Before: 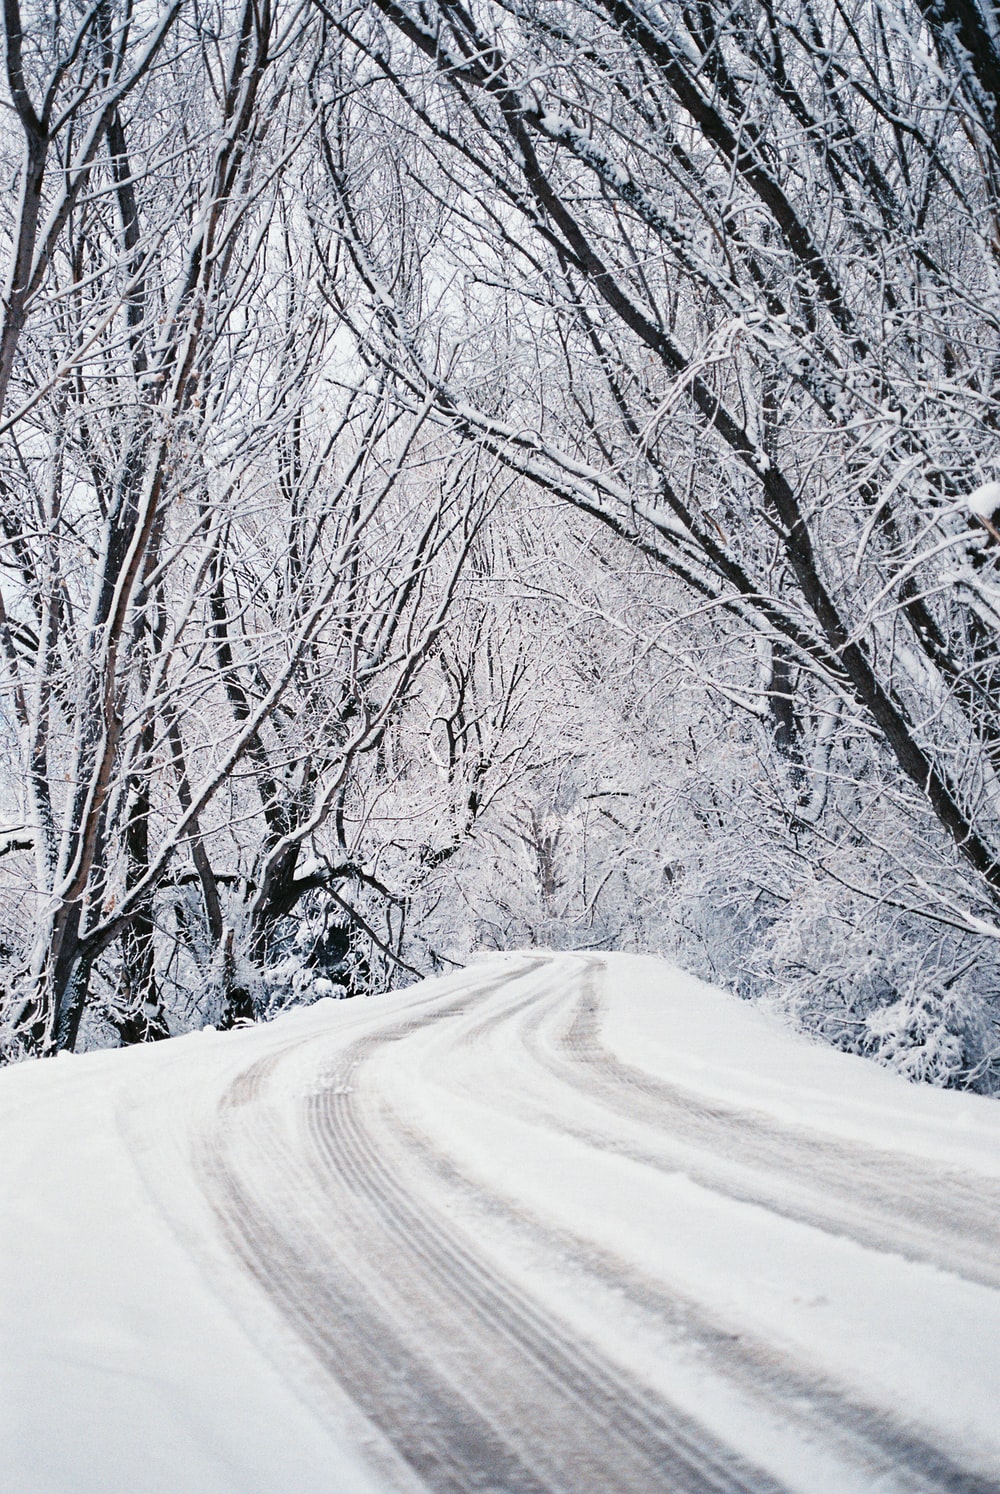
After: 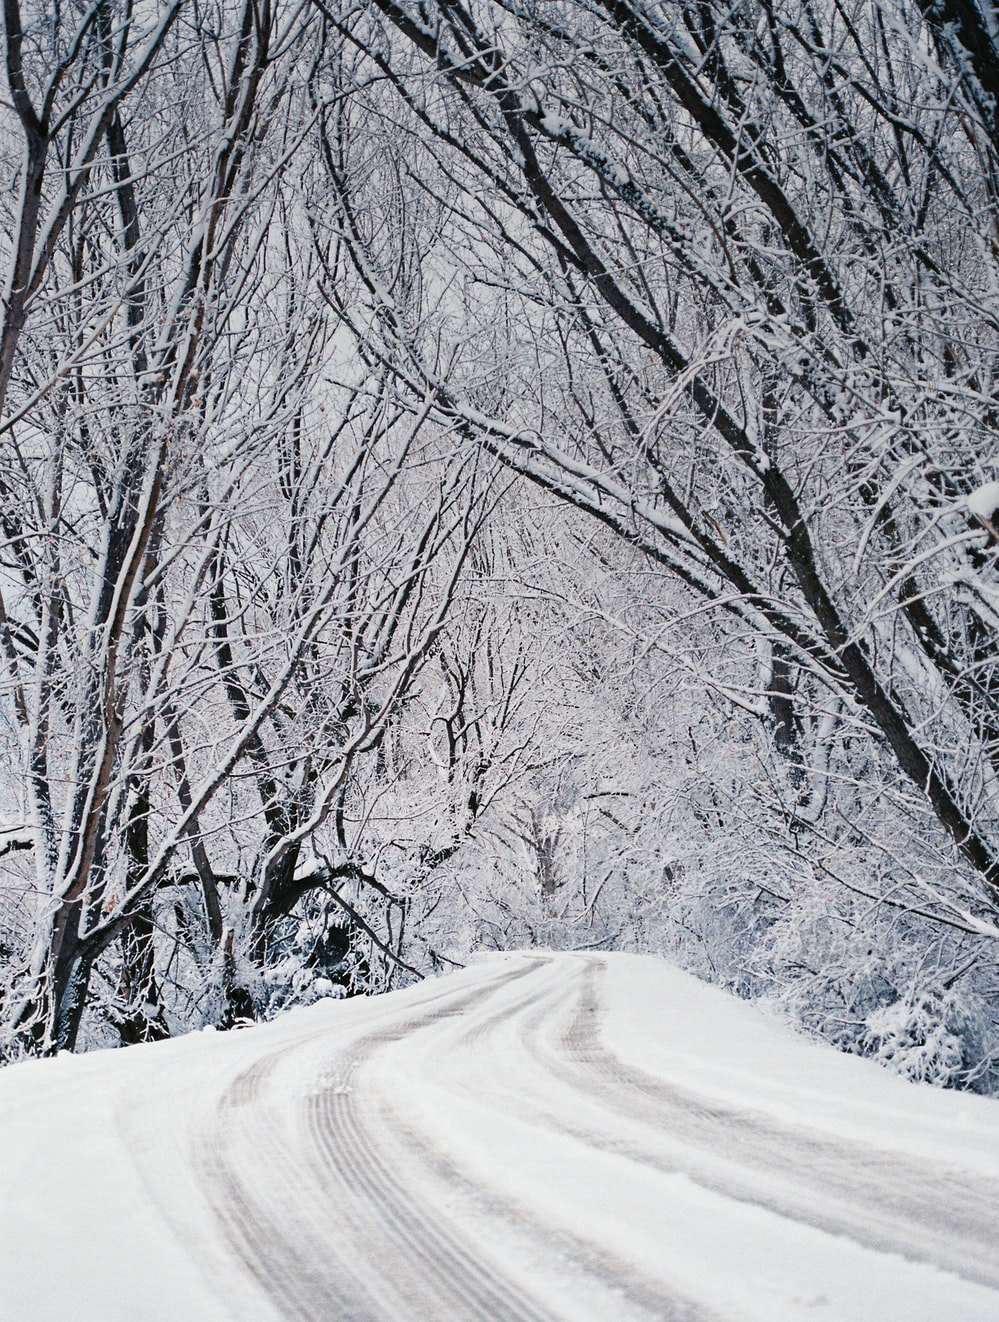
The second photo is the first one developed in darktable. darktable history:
crop and rotate: top 0%, bottom 11.49%
graduated density: on, module defaults
